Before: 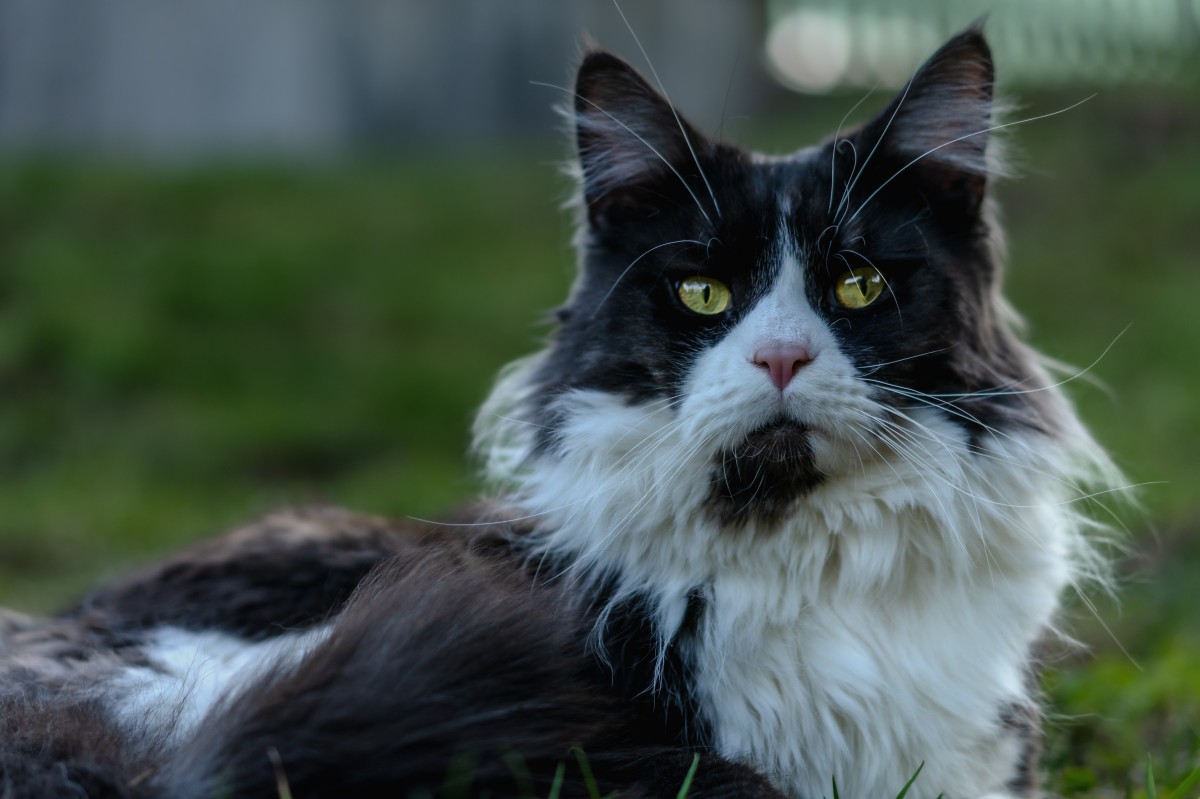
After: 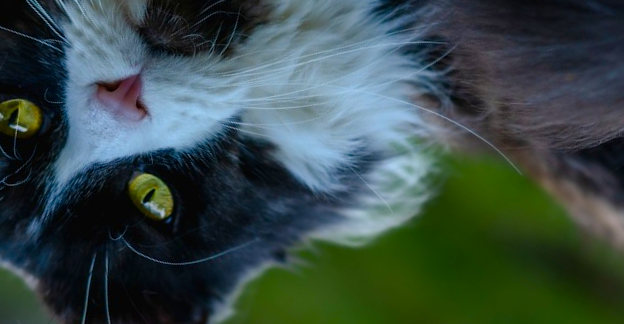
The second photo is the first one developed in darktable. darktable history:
crop and rotate: angle 146.82°, left 9.123%, top 15.637%, right 4.55%, bottom 16.935%
color balance rgb: linear chroma grading › shadows 31.63%, linear chroma grading › global chroma -1.982%, linear chroma grading › mid-tones 3.881%, perceptual saturation grading › global saturation -1.837%, perceptual saturation grading › highlights -7.286%, perceptual saturation grading › mid-tones 7.474%, perceptual saturation grading › shadows 4.16%, global vibrance 39.529%
